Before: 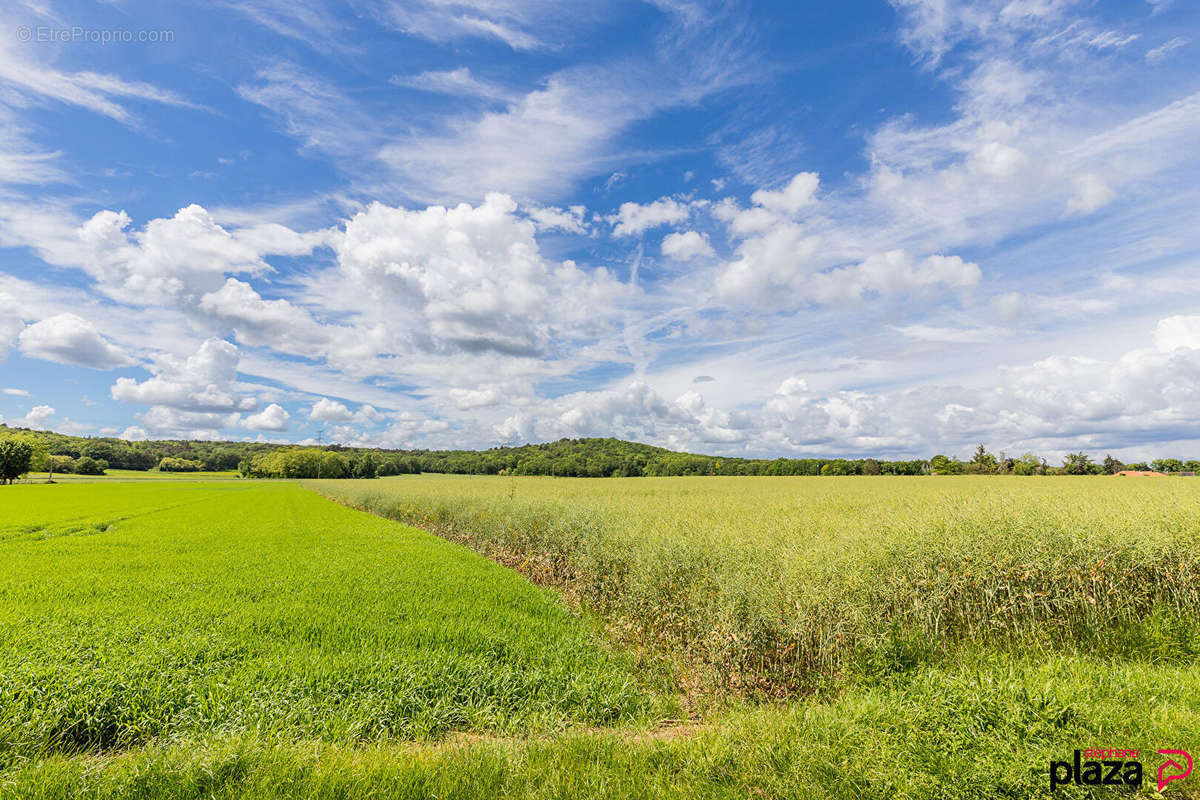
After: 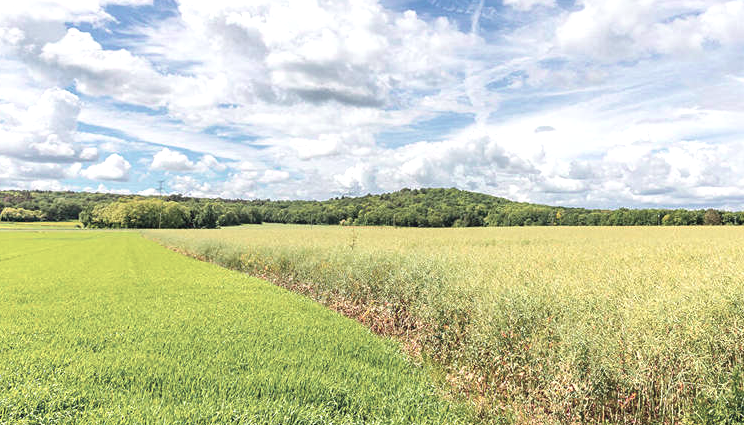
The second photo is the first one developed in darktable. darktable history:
color zones: curves: ch1 [(0.309, 0.524) (0.41, 0.329) (0.508, 0.509)]; ch2 [(0.25, 0.457) (0.75, 0.5)]
color contrast: blue-yellow contrast 0.62
crop: left 13.312%, top 31.28%, right 24.627%, bottom 15.582%
exposure: black level correction -0.002, exposure 0.54 EV, compensate highlight preservation false
